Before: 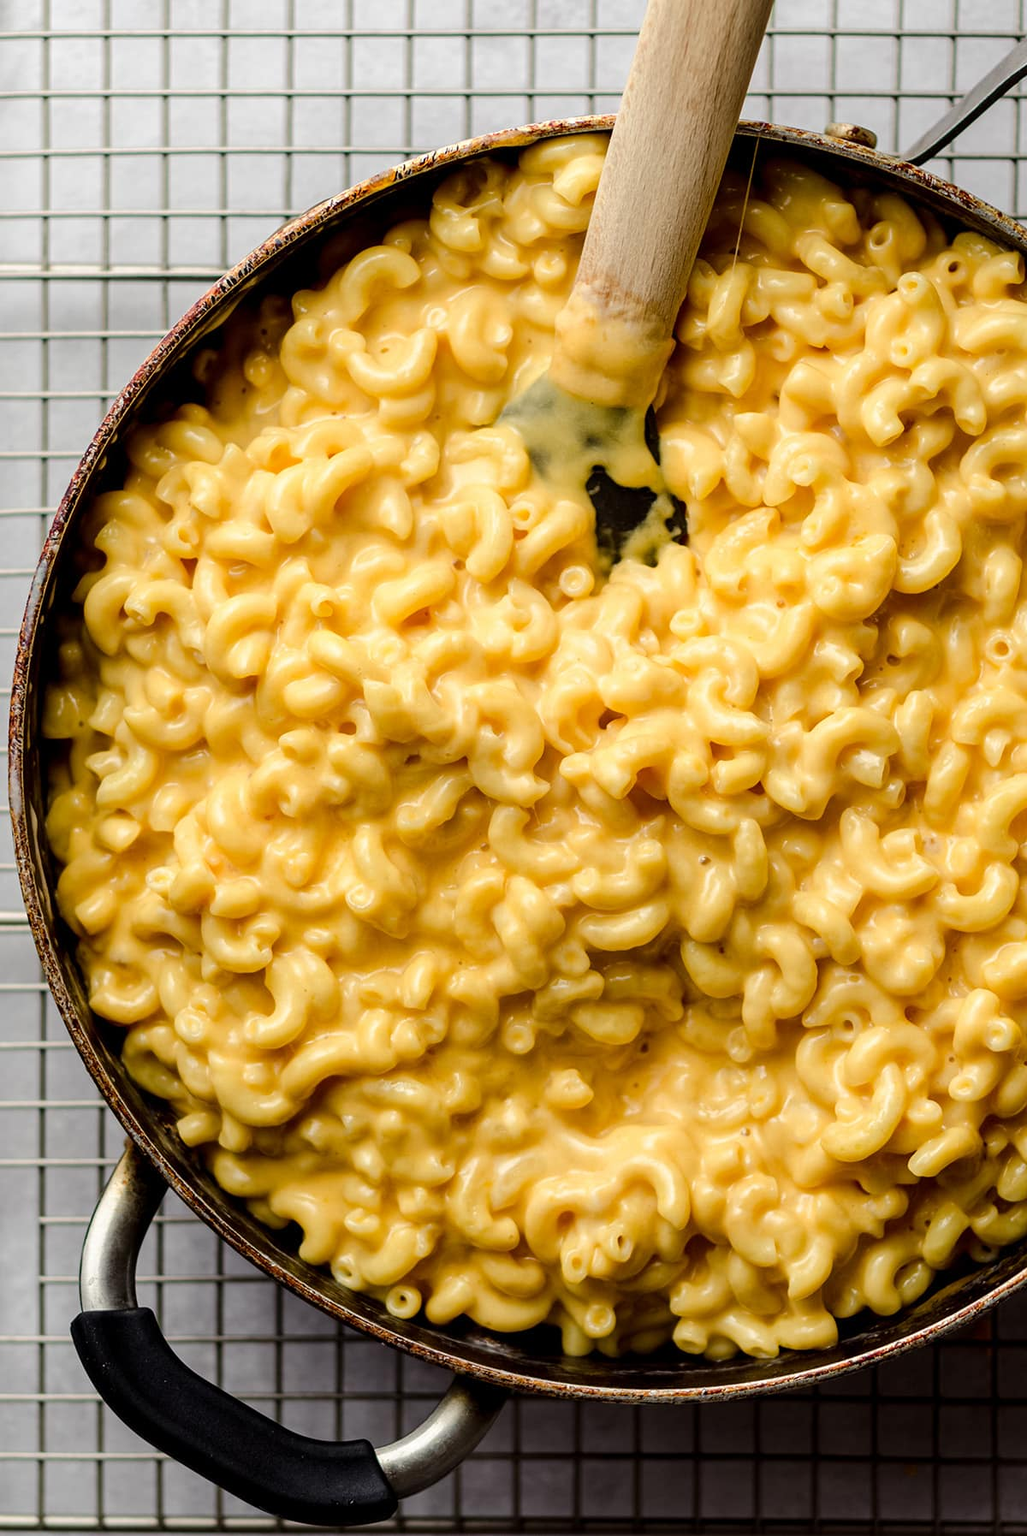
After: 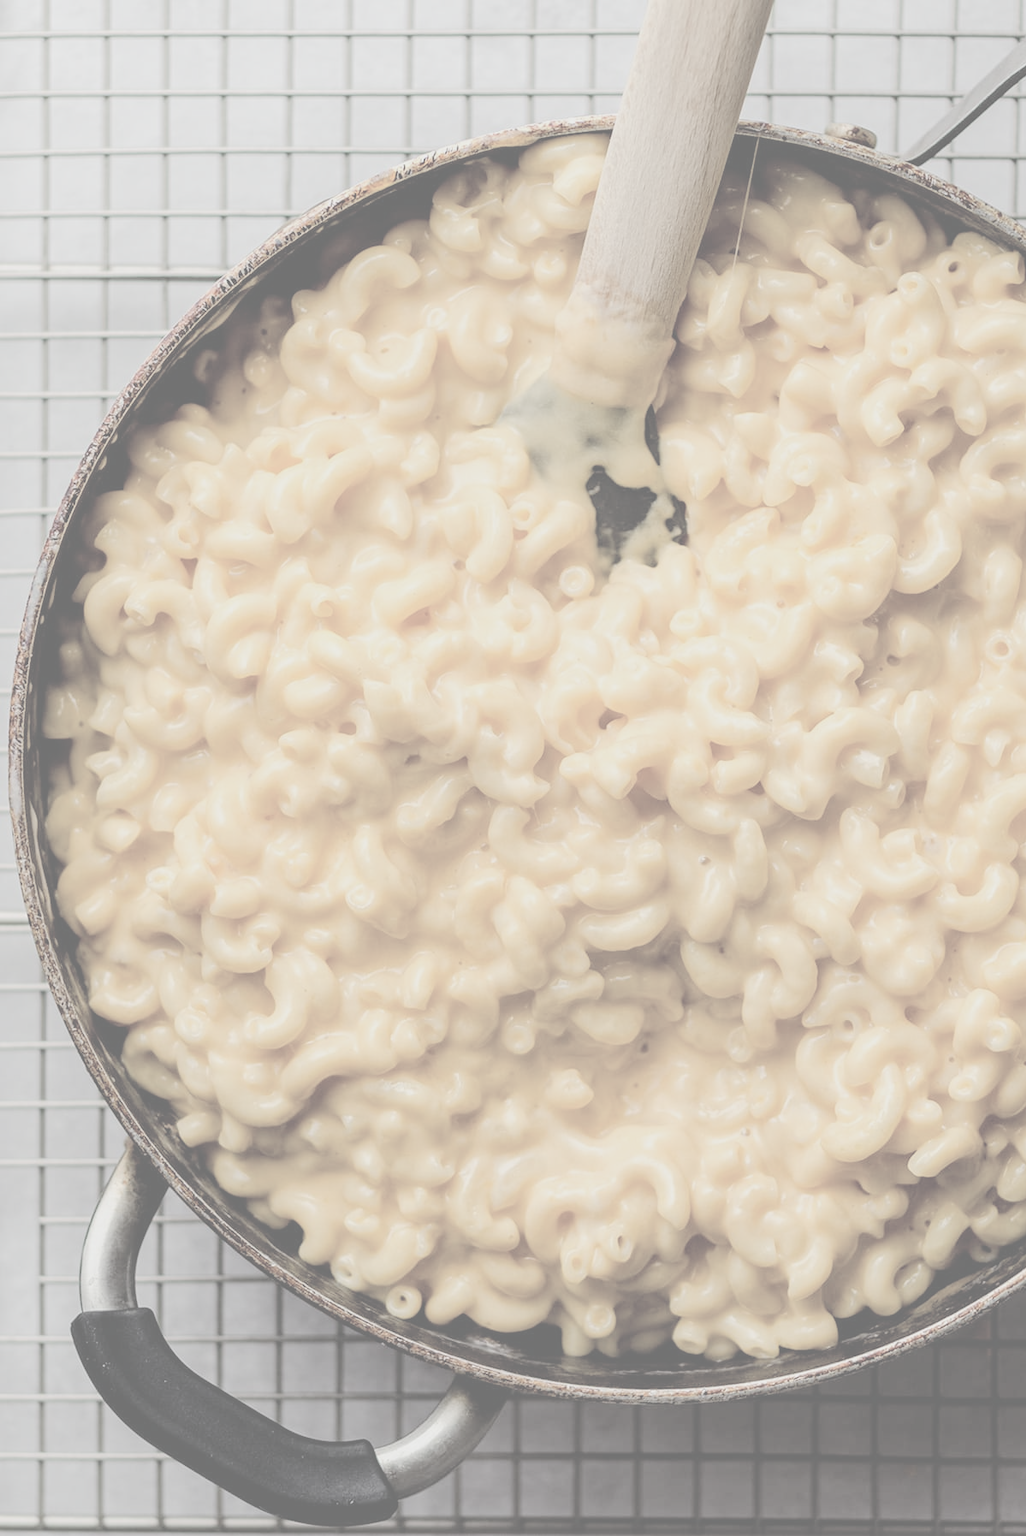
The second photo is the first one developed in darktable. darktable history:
color correction: highlights a* -0.182, highlights b* -0.124
contrast brightness saturation: contrast -0.32, brightness 0.75, saturation -0.78
